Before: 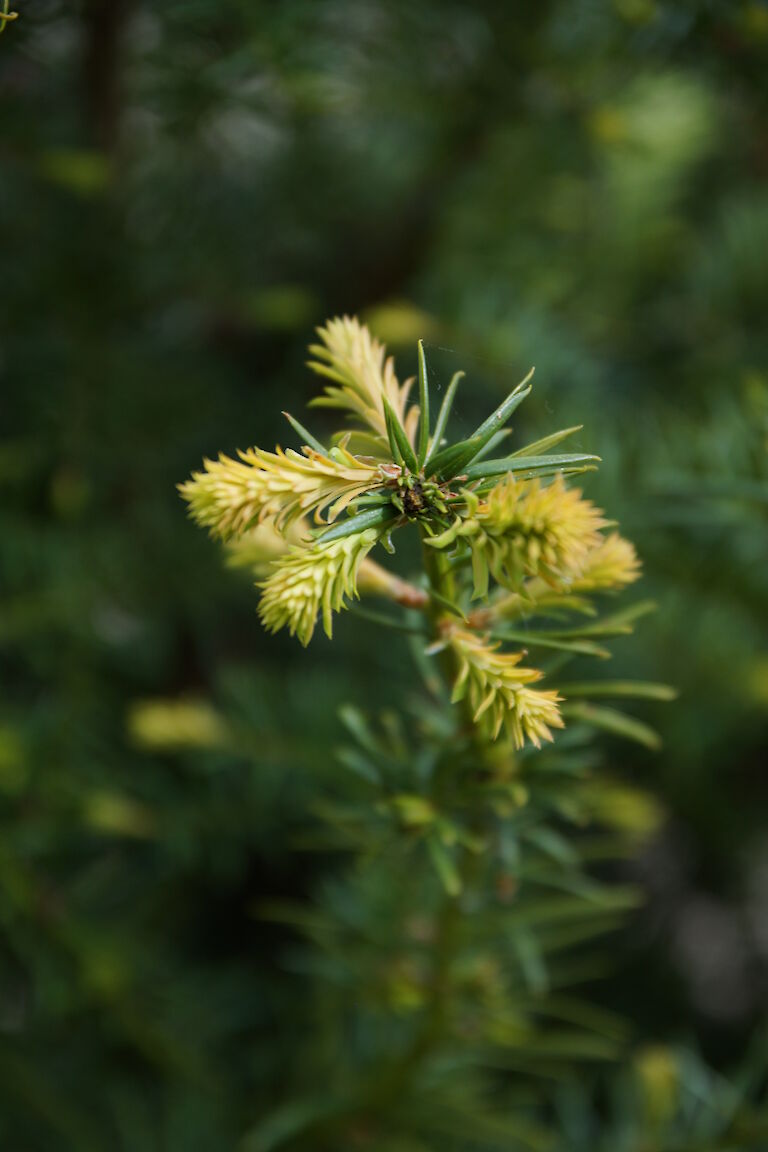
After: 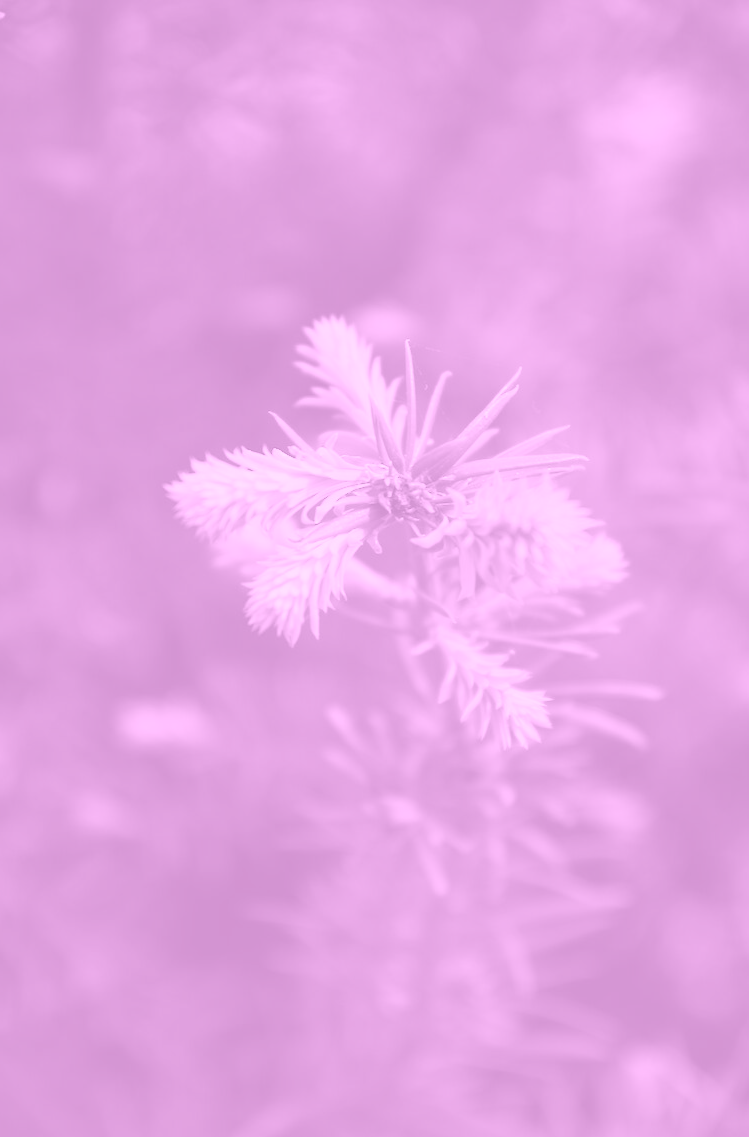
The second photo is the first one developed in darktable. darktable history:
colorize: hue 331.2°, saturation 75%, source mix 30.28%, lightness 70.52%, version 1
crop and rotate: left 1.774%, right 0.633%, bottom 1.28%
